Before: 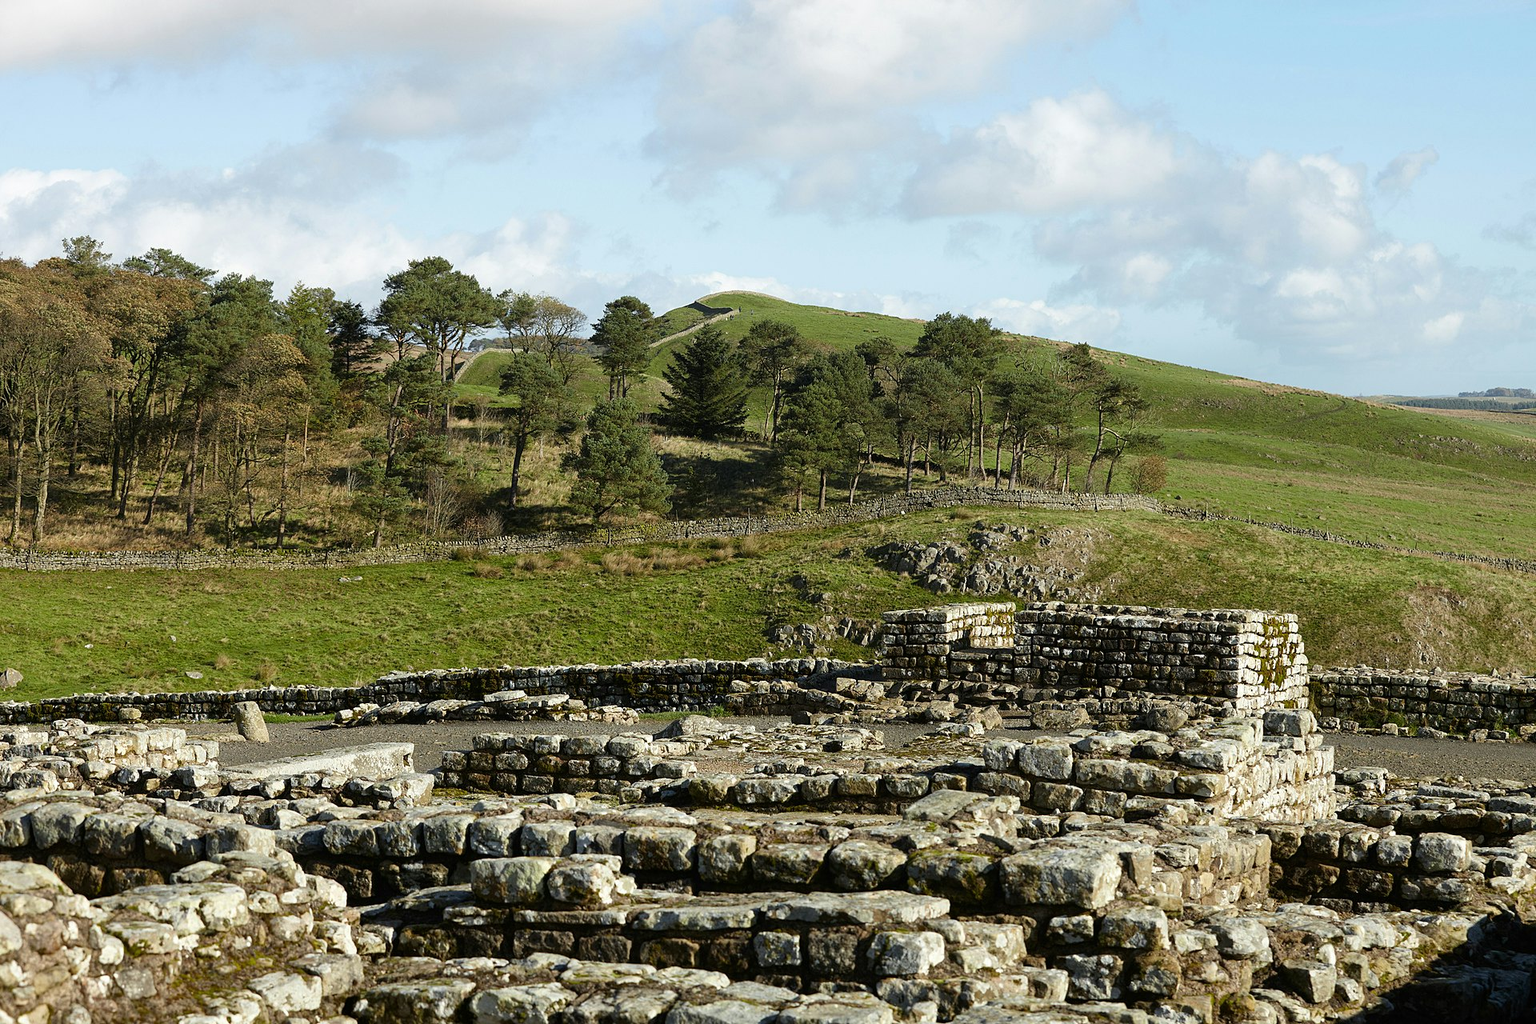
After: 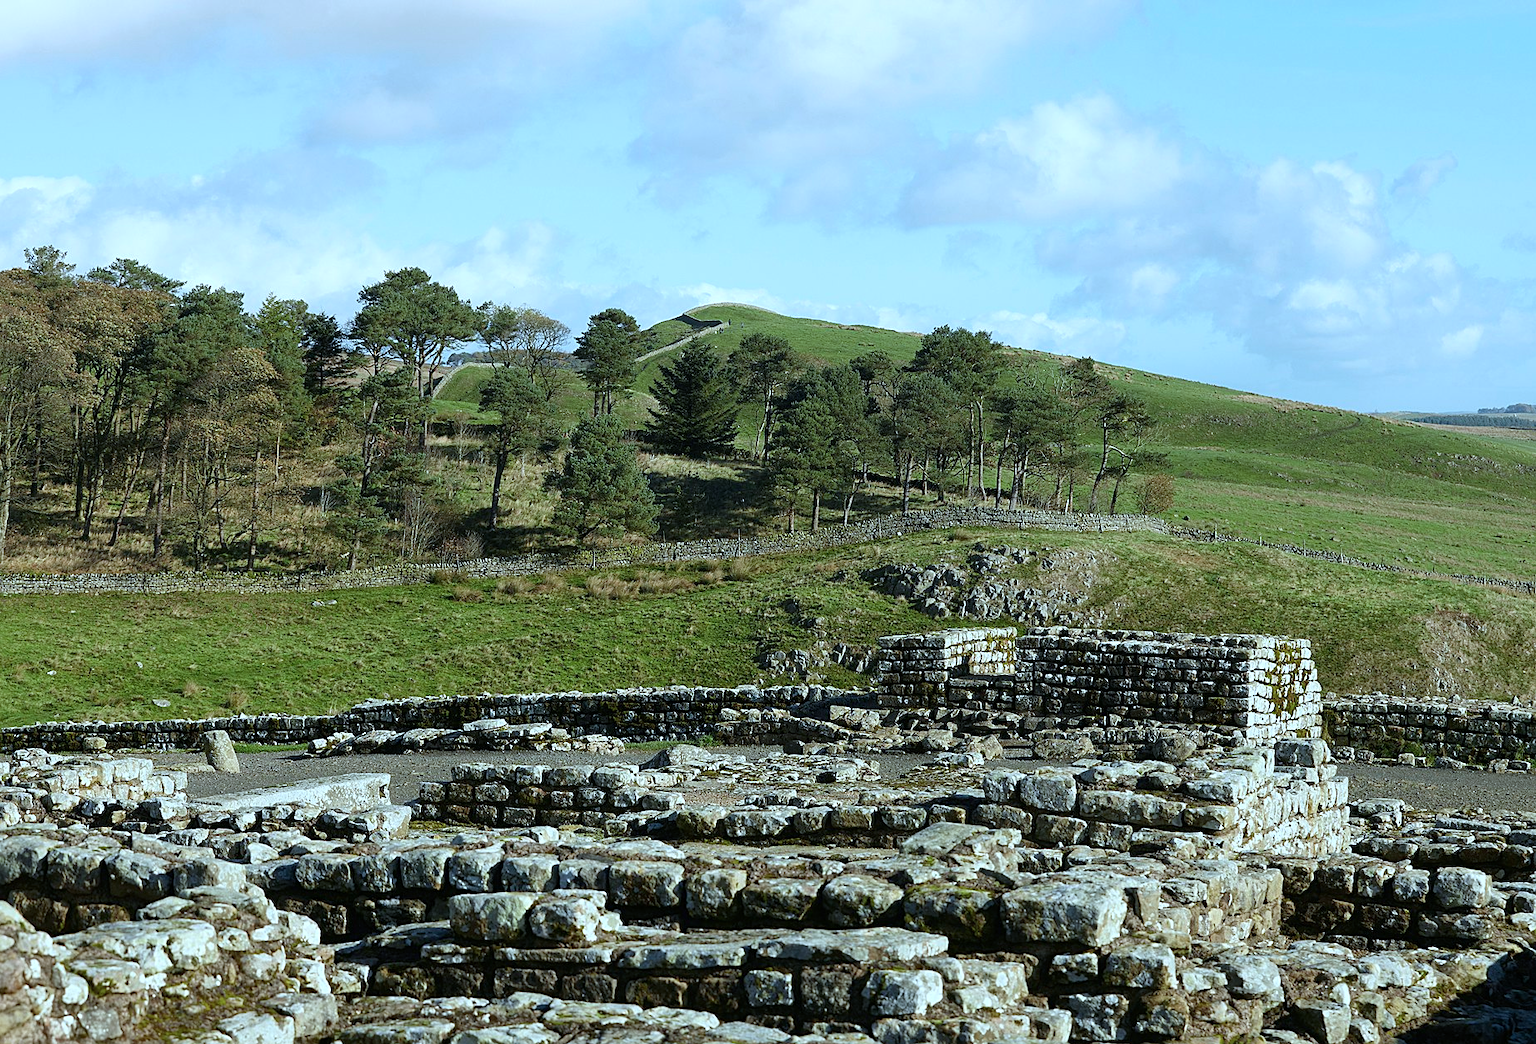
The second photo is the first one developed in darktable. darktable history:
crop and rotate: left 2.594%, right 1.33%, bottom 2.009%
color calibration: x 0.382, y 0.372, temperature 3907.56 K
sharpen: amount 0.202
